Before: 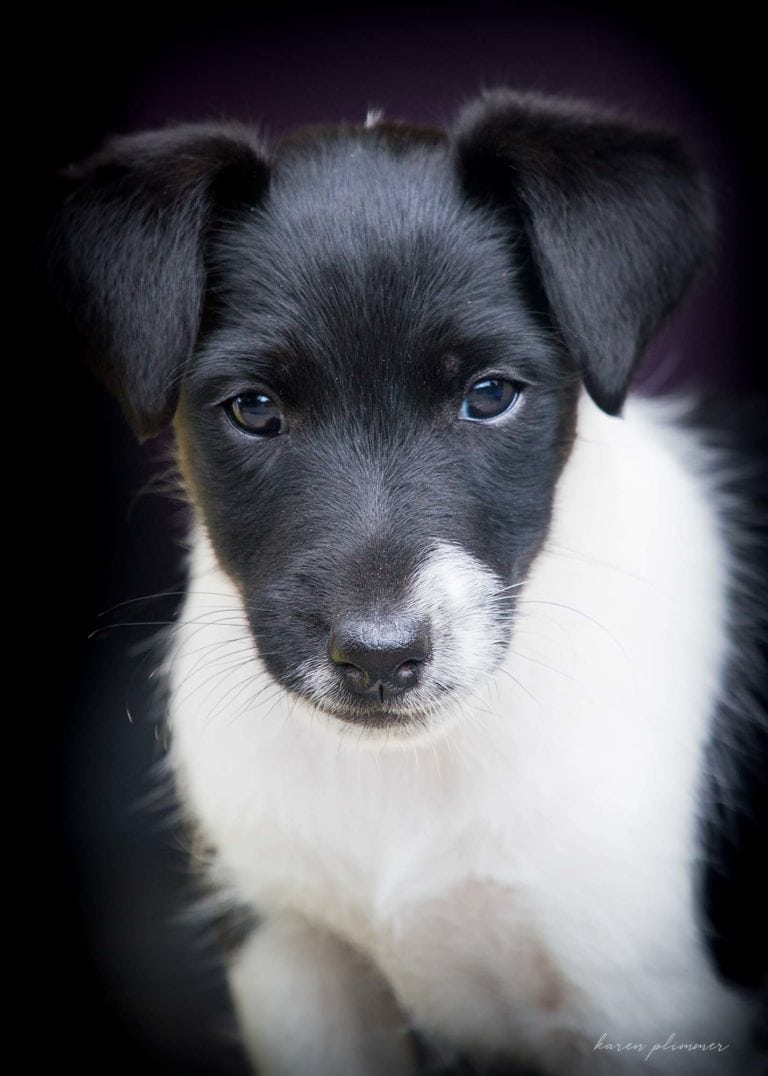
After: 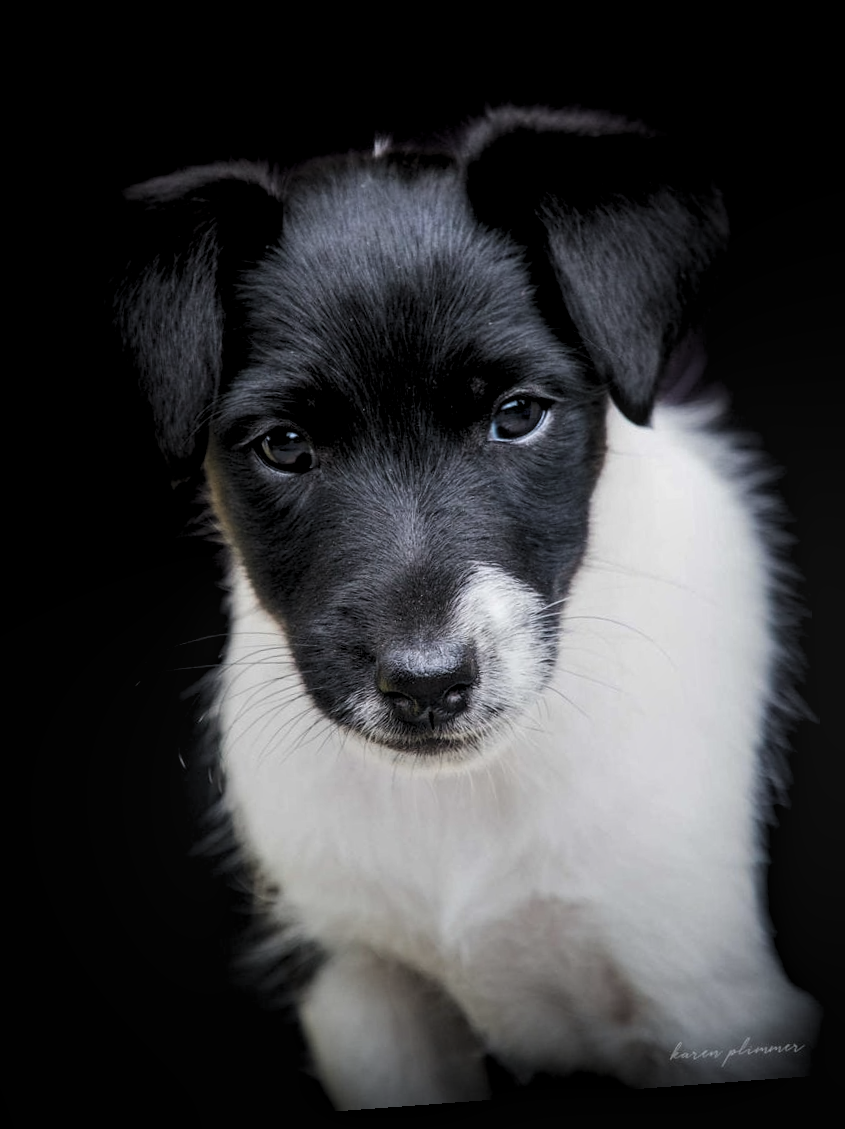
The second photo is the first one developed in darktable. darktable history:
local contrast: on, module defaults
rotate and perspective: rotation -4.25°, automatic cropping off
graduated density: rotation -180°, offset 24.95
levels: levels [0.116, 0.574, 1]
